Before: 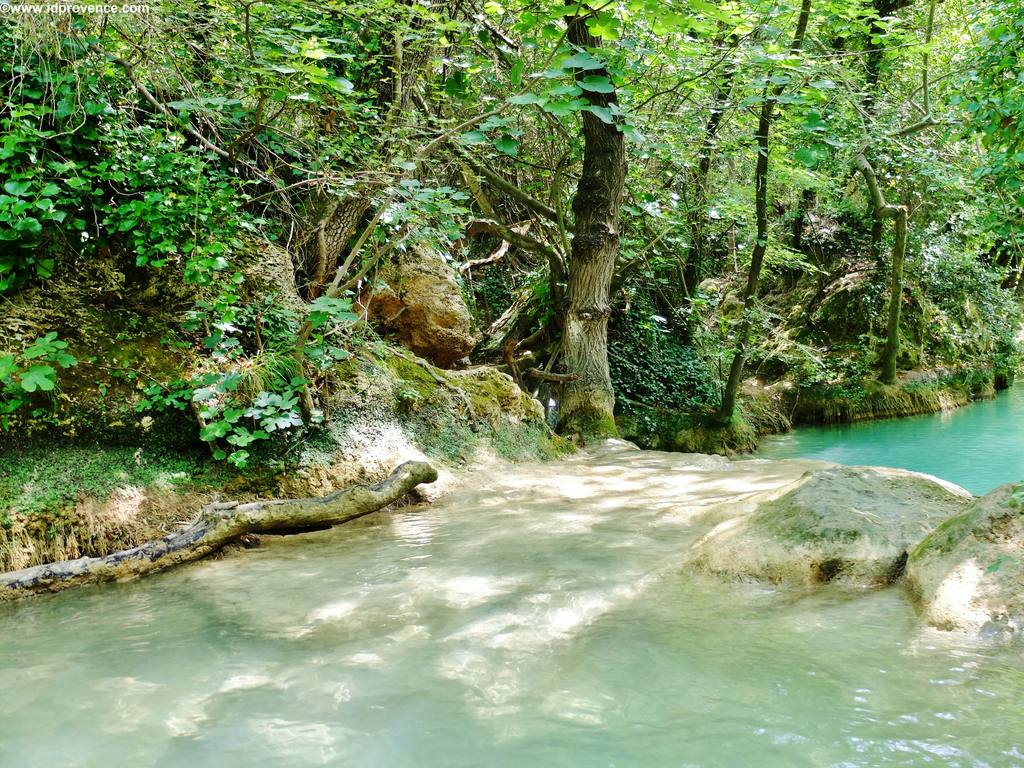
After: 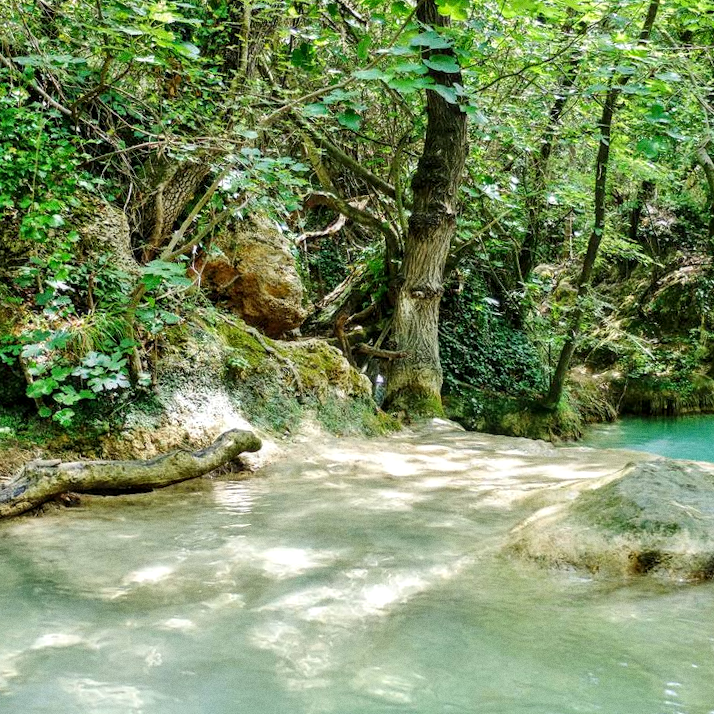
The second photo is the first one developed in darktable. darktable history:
grain: coarseness 0.09 ISO
local contrast: on, module defaults
crop and rotate: angle -3.27°, left 14.277%, top 0.028%, right 10.766%, bottom 0.028%
